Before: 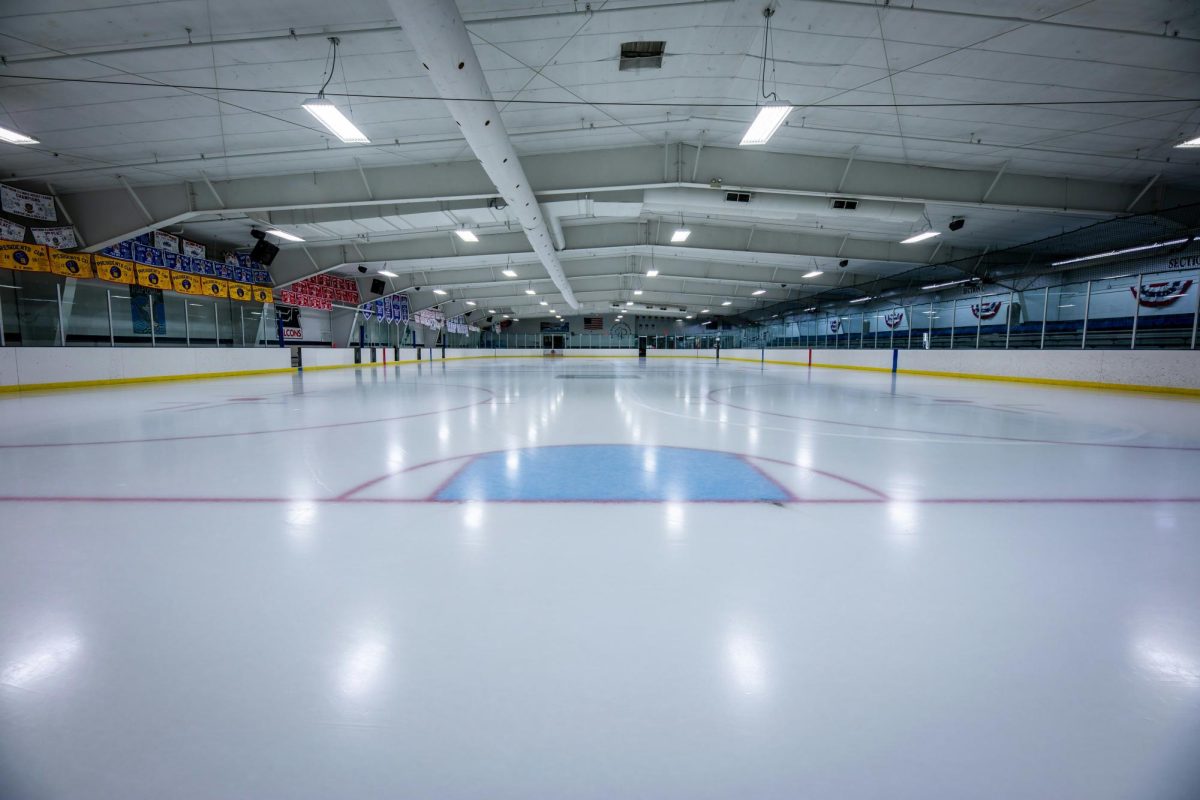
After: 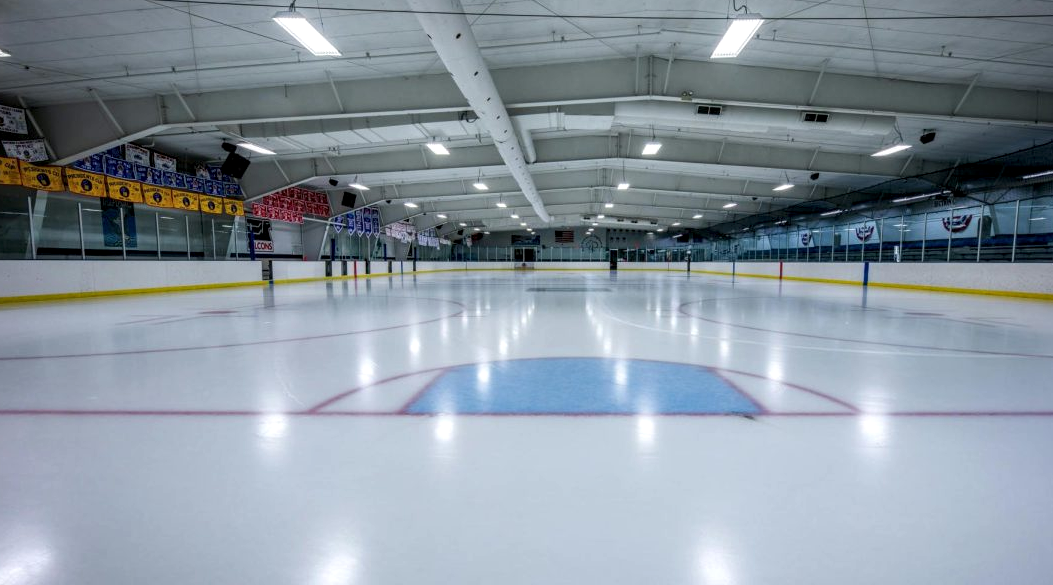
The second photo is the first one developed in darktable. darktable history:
exposure: compensate highlight preservation false
crop and rotate: left 2.446%, top 10.986%, right 9.8%, bottom 15.78%
local contrast: on, module defaults
